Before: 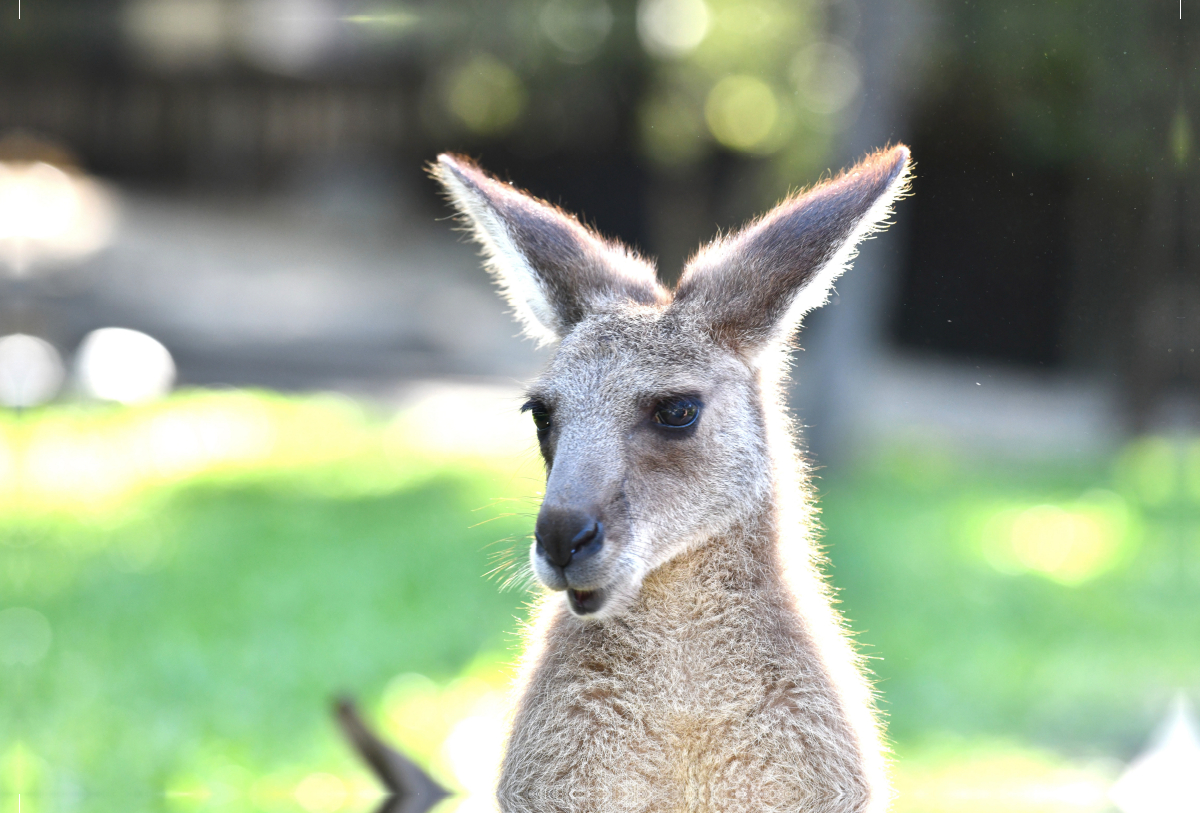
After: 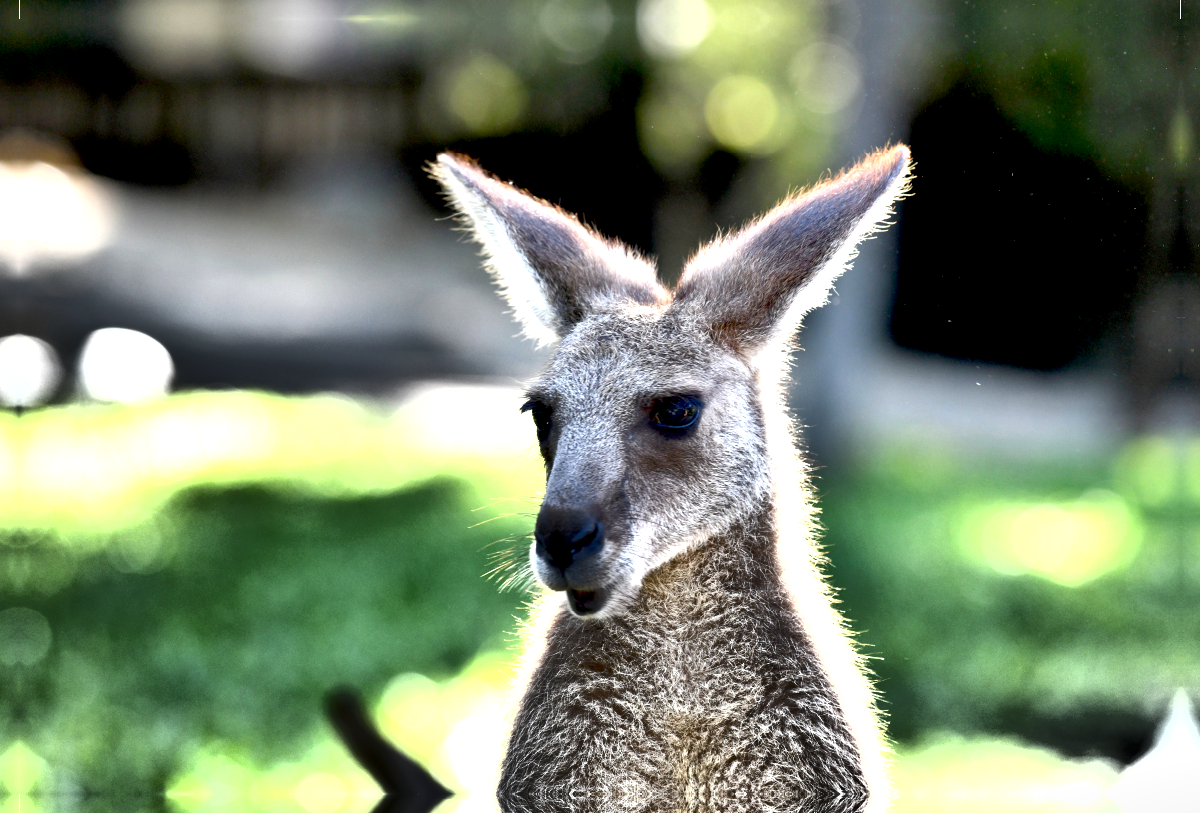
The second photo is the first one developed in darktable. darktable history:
exposure: black level correction 0.032, exposure 0.308 EV, compensate exposure bias true, compensate highlight preservation false
shadows and highlights: shadows 20.83, highlights -82.32, highlights color adjustment 0.381%, soften with gaussian
